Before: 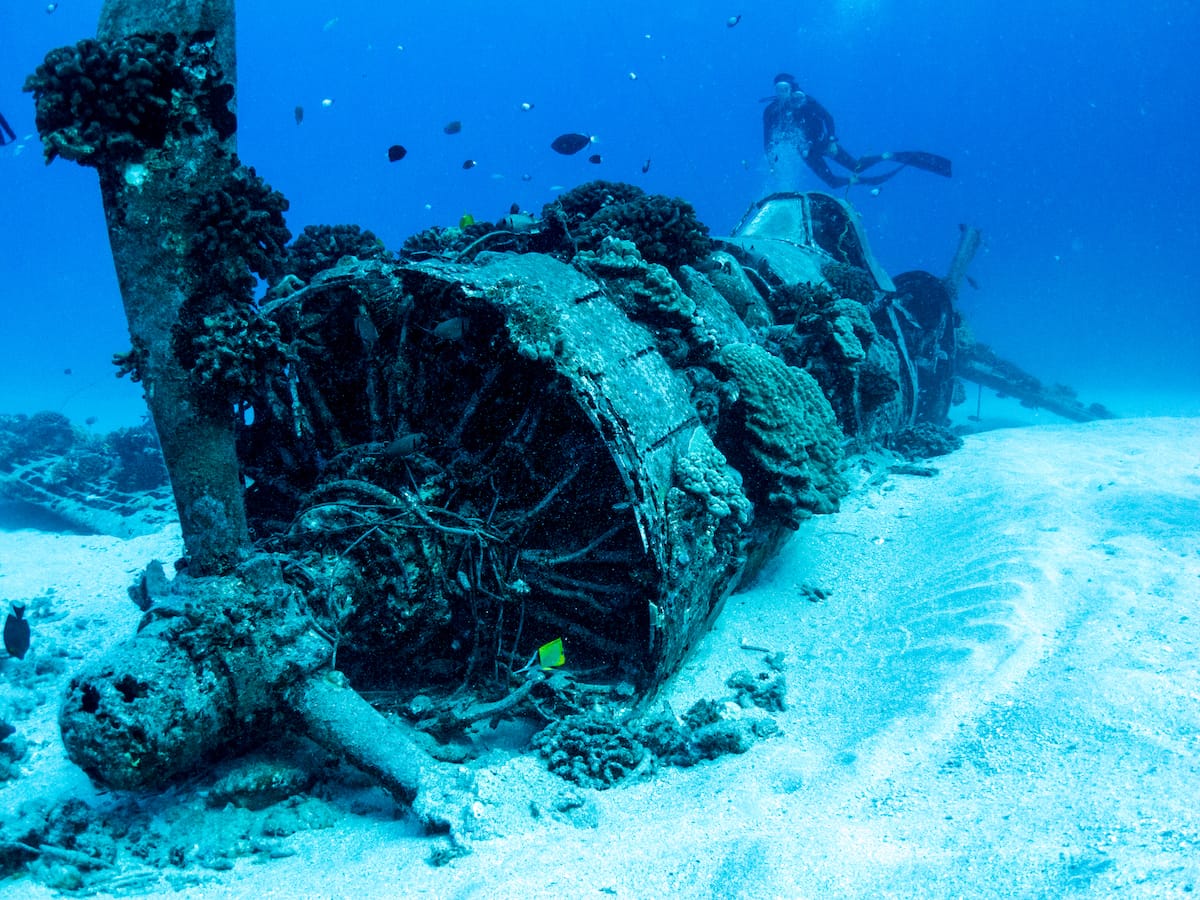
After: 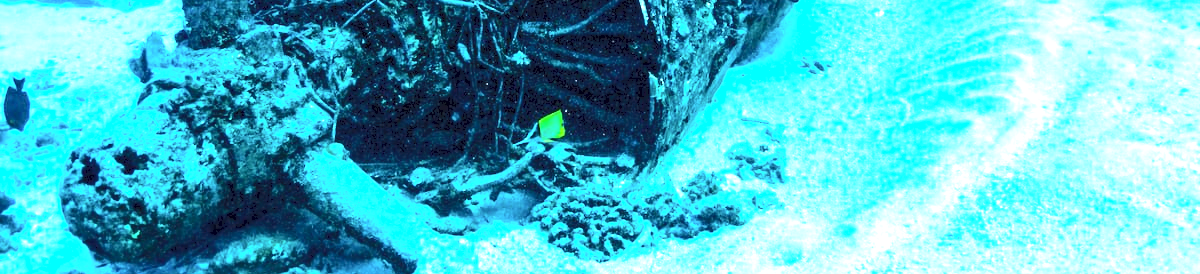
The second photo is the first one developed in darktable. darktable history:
tone curve: curves: ch0 [(0, 0) (0.003, 0.077) (0.011, 0.089) (0.025, 0.105) (0.044, 0.122) (0.069, 0.134) (0.1, 0.151) (0.136, 0.171) (0.177, 0.198) (0.224, 0.23) (0.277, 0.273) (0.335, 0.343) (0.399, 0.422) (0.468, 0.508) (0.543, 0.601) (0.623, 0.695) (0.709, 0.782) (0.801, 0.866) (0.898, 0.934) (1, 1)], color space Lab, independent channels
exposure: black level correction 0.001, exposure 1.127 EV, compensate exposure bias true, compensate highlight preservation false
crop and rotate: top 58.747%, bottom 10.733%
